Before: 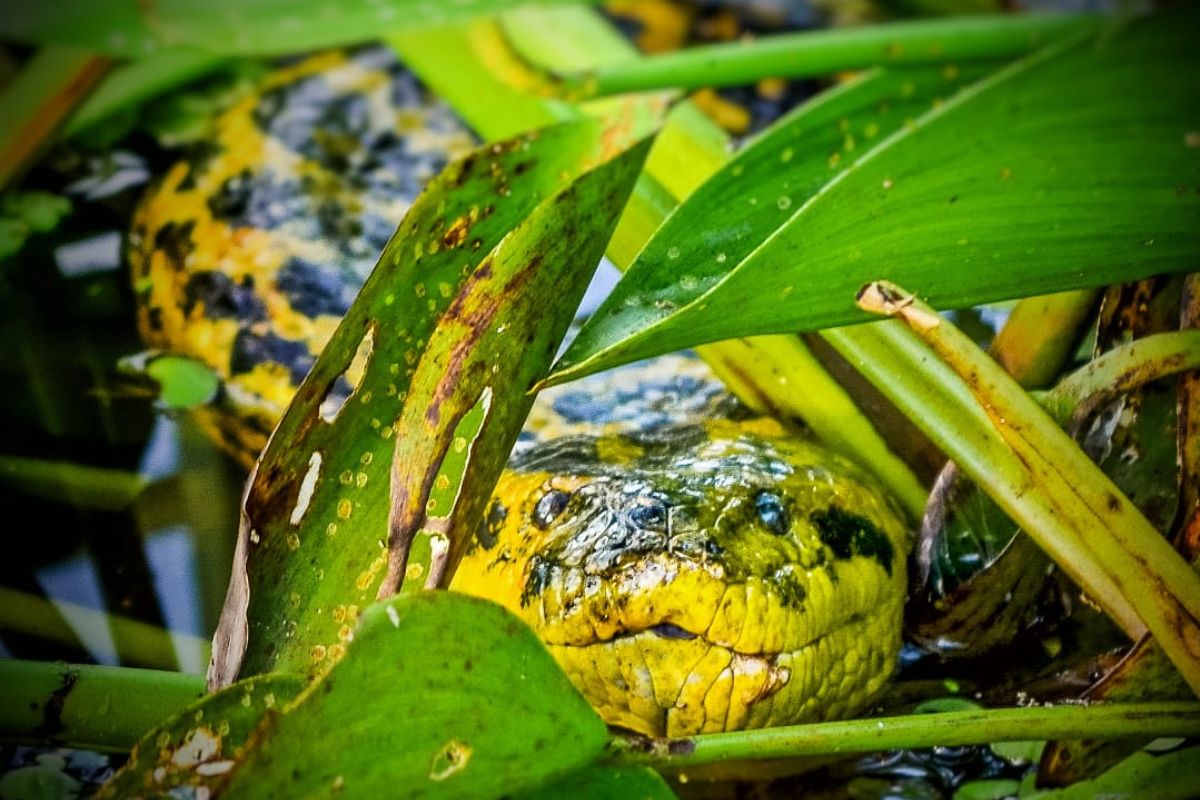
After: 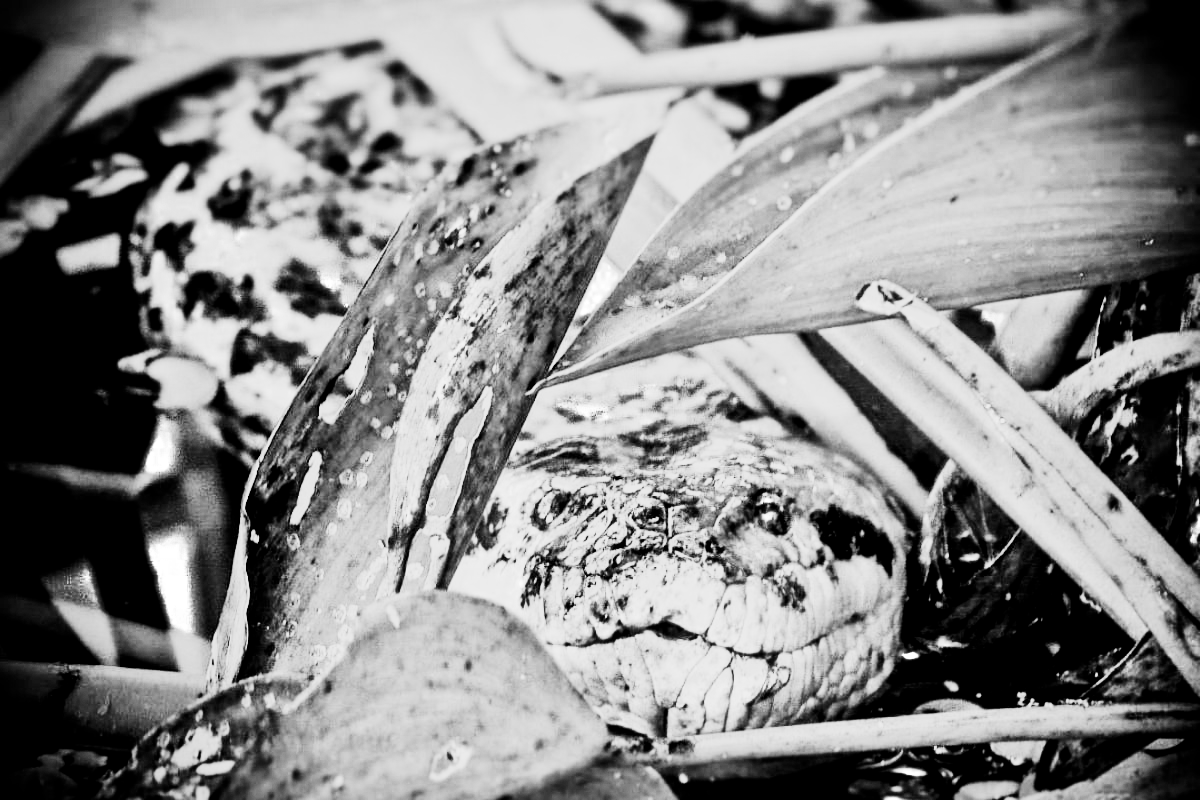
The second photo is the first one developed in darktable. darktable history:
tone equalizer: -7 EV 0.15 EV, -6 EV 0.6 EV, -5 EV 1.15 EV, -4 EV 1.33 EV, -3 EV 1.15 EV, -2 EV 0.6 EV, -1 EV 0.15 EV, mask exposure compensation -0.5 EV
filmic rgb: black relative exposure -12.8 EV, white relative exposure 2.8 EV, threshold 3 EV, target black luminance 0%, hardness 8.54, latitude 70.41%, contrast 1.133, shadows ↔ highlights balance -0.395%, color science v4 (2020), enable highlight reconstruction true
rgb curve: curves: ch0 [(0, 0) (0.21, 0.15) (0.24, 0.21) (0.5, 0.75) (0.75, 0.96) (0.89, 0.99) (1, 1)]; ch1 [(0, 0.02) (0.21, 0.13) (0.25, 0.2) (0.5, 0.67) (0.75, 0.9) (0.89, 0.97) (1, 1)]; ch2 [(0, 0.02) (0.21, 0.13) (0.25, 0.2) (0.5, 0.67) (0.75, 0.9) (0.89, 0.97) (1, 1)], compensate middle gray true
contrast brightness saturation: contrast 0.02, brightness -1, saturation -1
